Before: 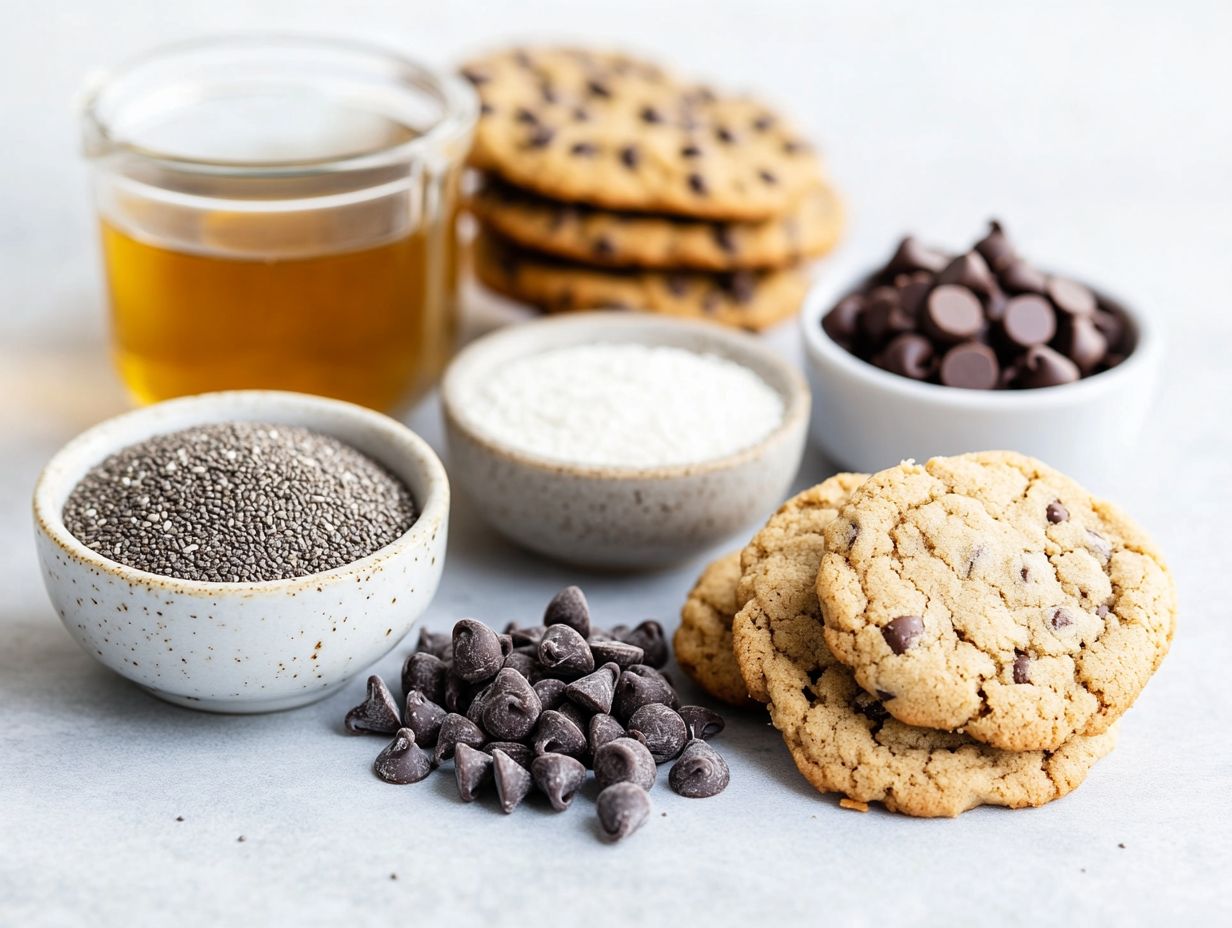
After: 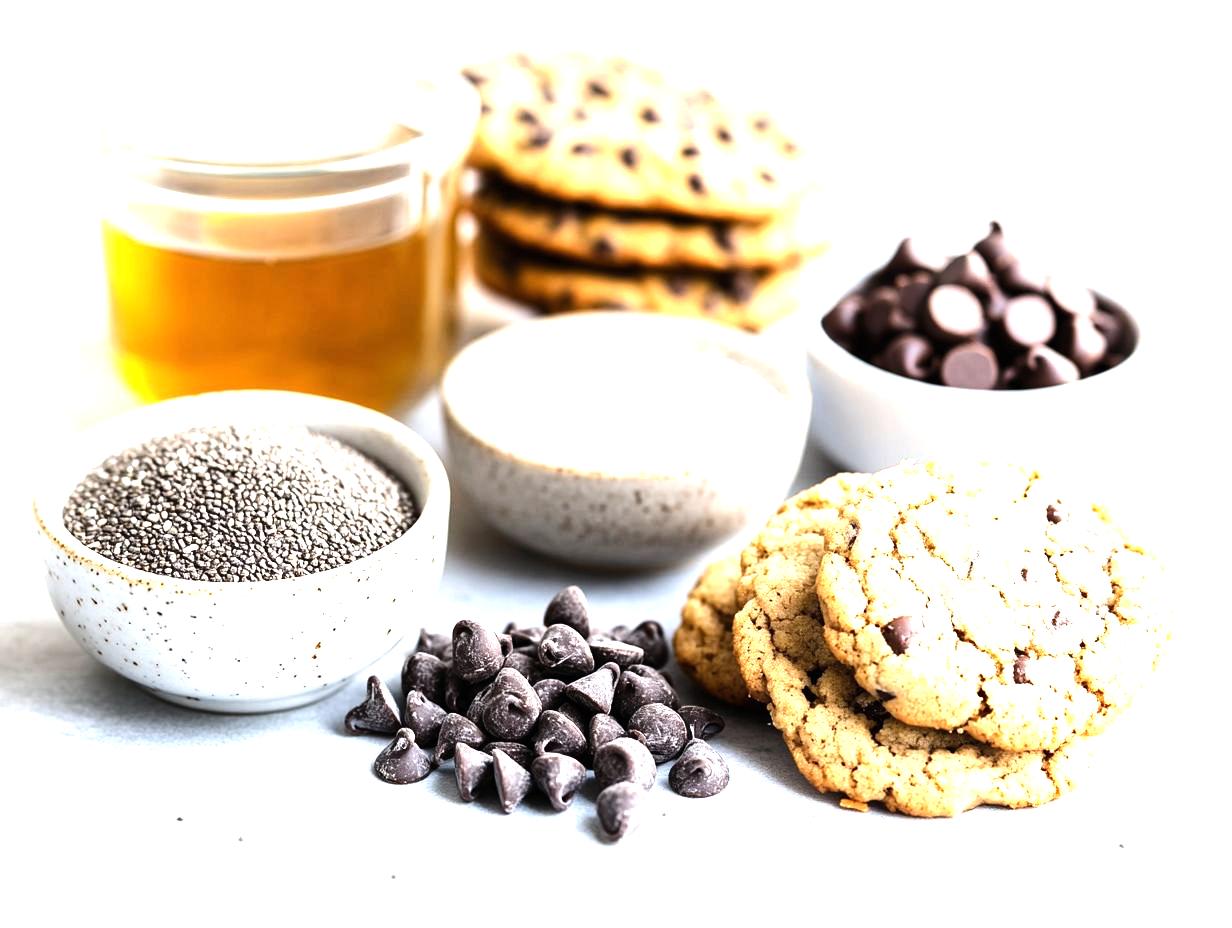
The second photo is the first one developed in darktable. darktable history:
tone equalizer: -8 EV -0.75 EV, -7 EV -0.7 EV, -6 EV -0.6 EV, -5 EV -0.4 EV, -3 EV 0.4 EV, -2 EV 0.6 EV, -1 EV 0.7 EV, +0 EV 0.75 EV, edges refinement/feathering 500, mask exposure compensation -1.57 EV, preserve details no
exposure: black level correction 0, exposure 0.7 EV, compensate exposure bias true, compensate highlight preservation false
